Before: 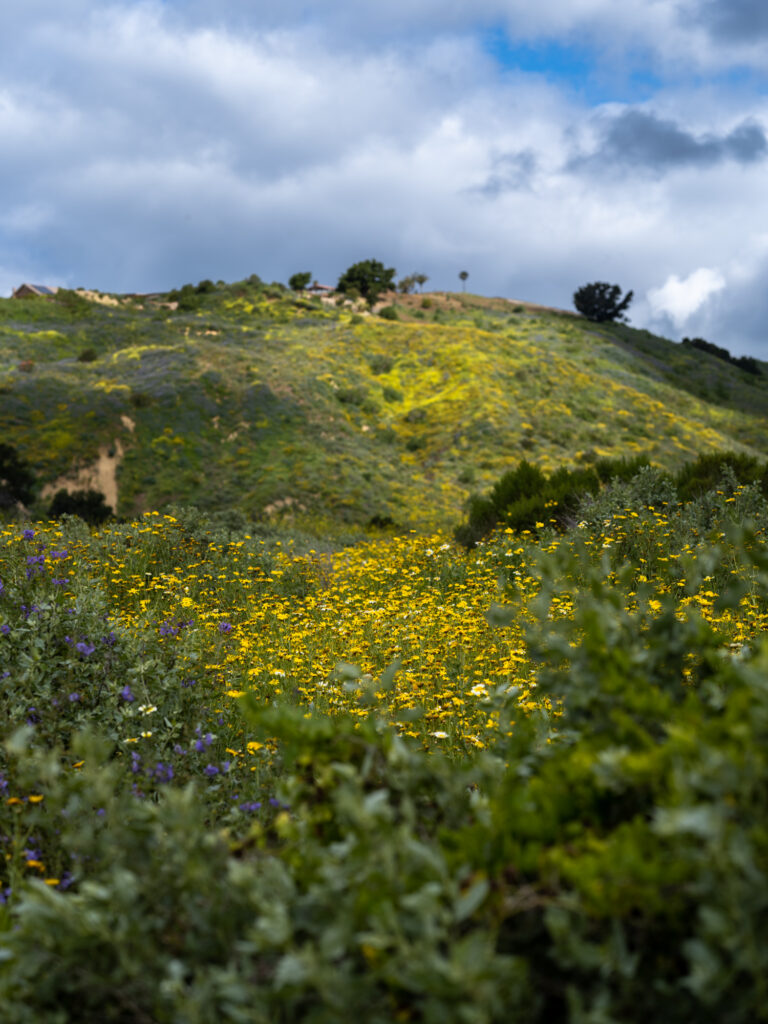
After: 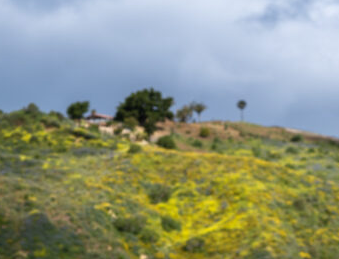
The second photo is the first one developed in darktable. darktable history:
crop: left 28.945%, top 16.788%, right 26.848%, bottom 57.877%
